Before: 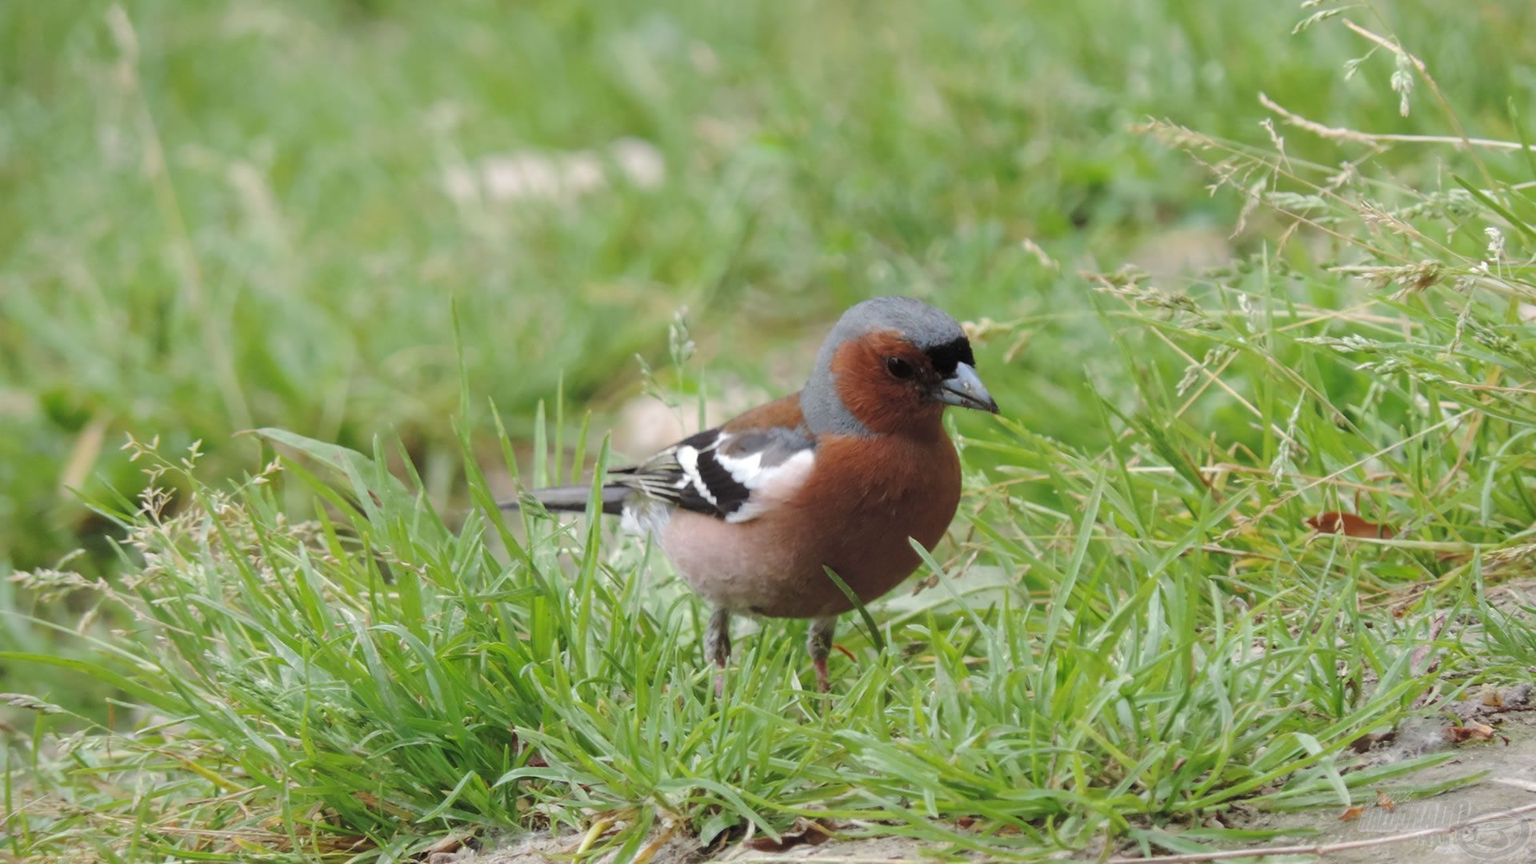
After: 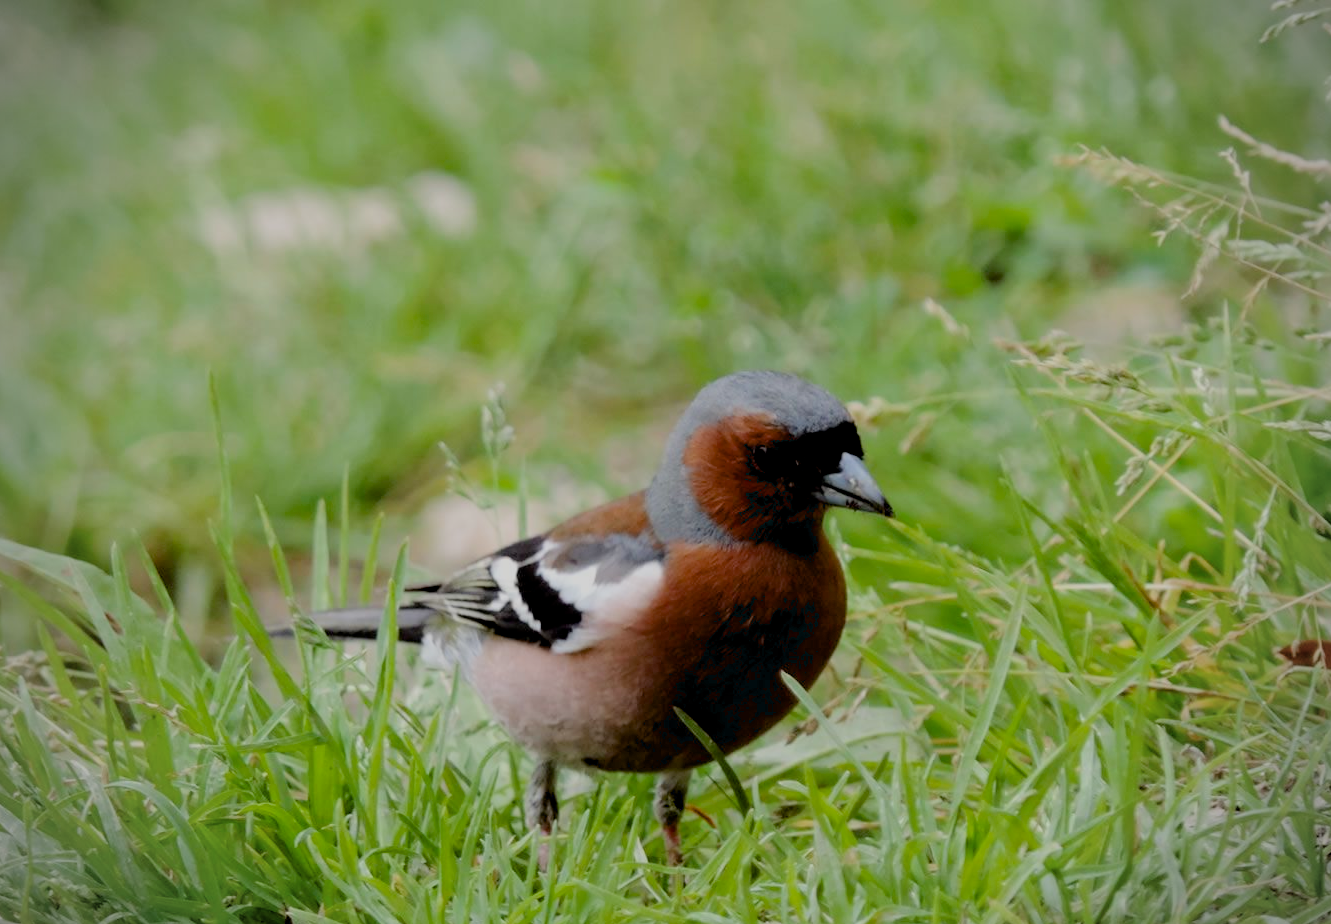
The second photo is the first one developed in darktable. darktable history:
crop: left 18.517%, right 12.12%, bottom 14.412%
vignetting: unbound false
exposure: black level correction 0.028, exposure -0.073 EV, compensate exposure bias true, compensate highlight preservation false
filmic rgb: black relative exposure -7.65 EV, white relative exposure 4.56 EV, hardness 3.61, contrast 0.998
